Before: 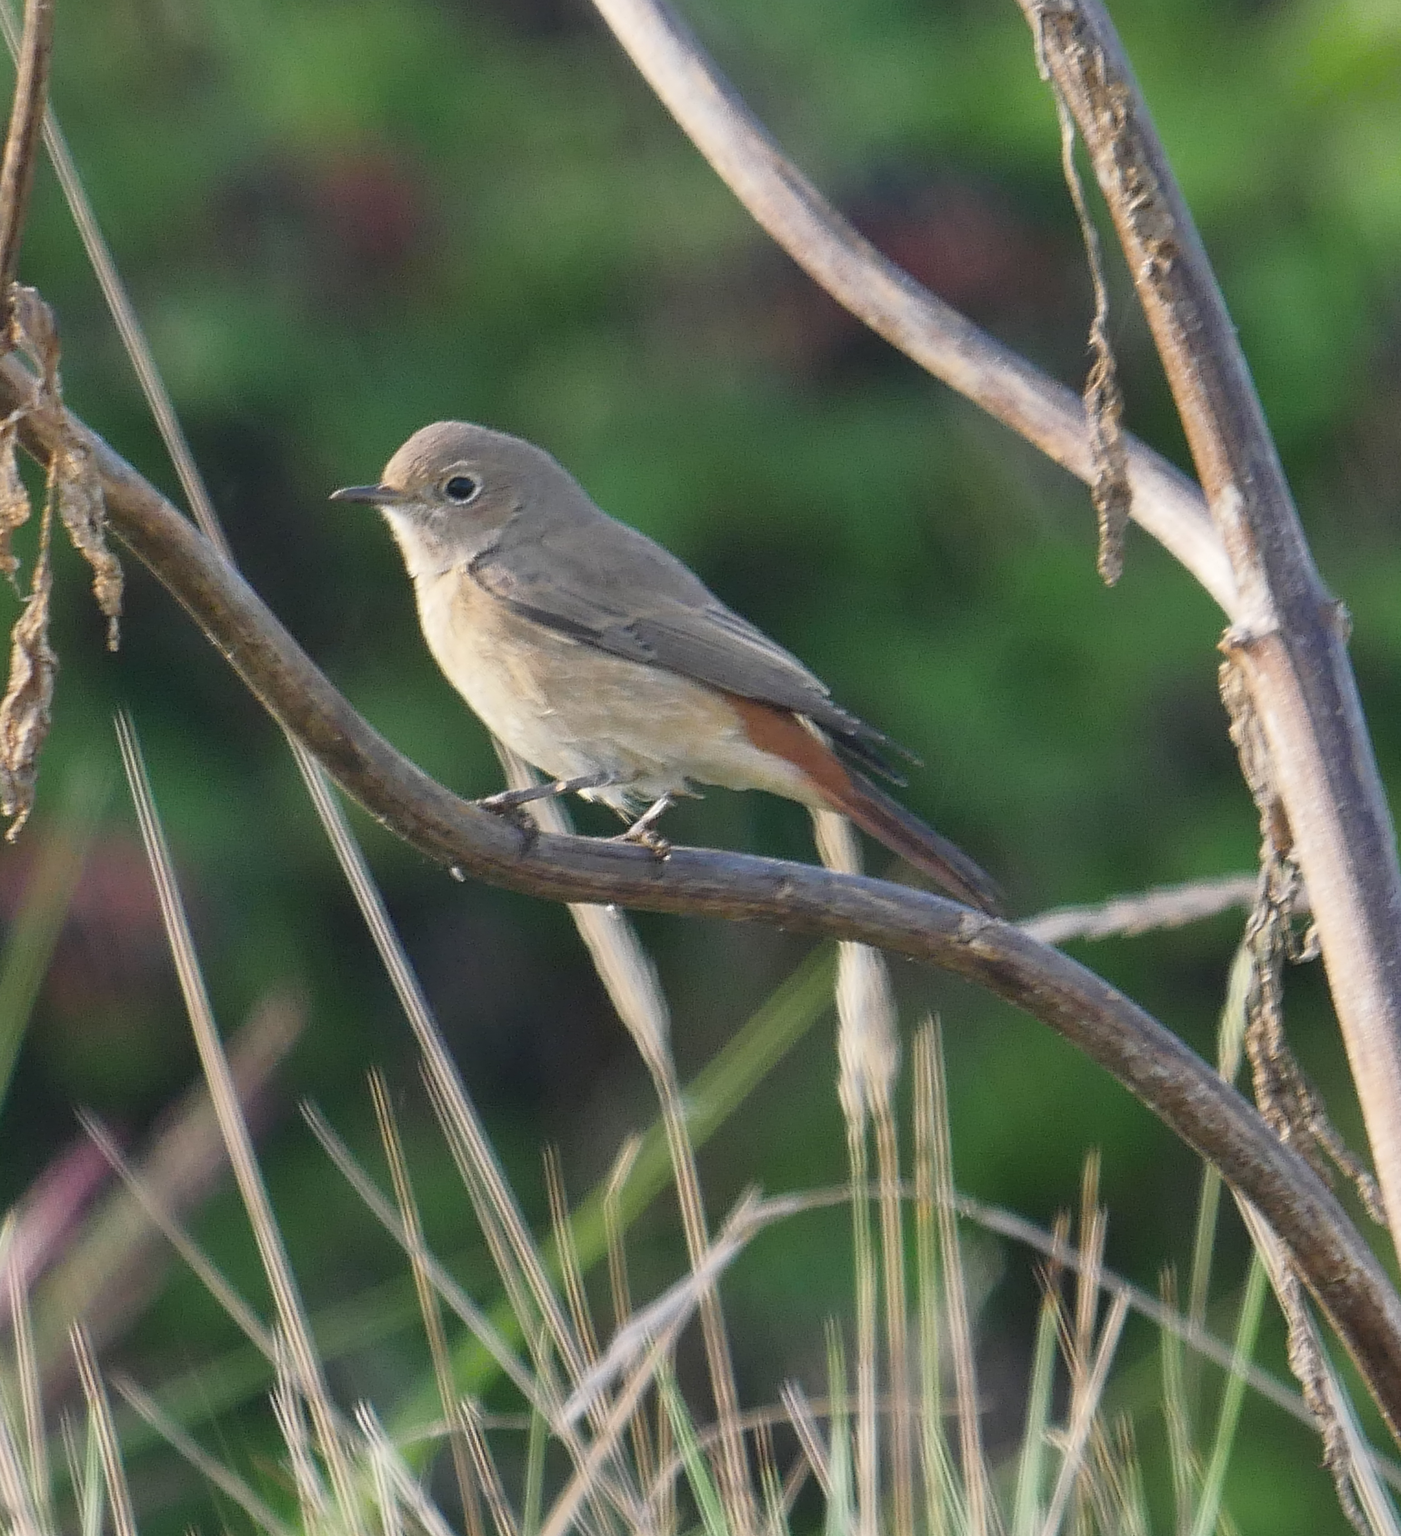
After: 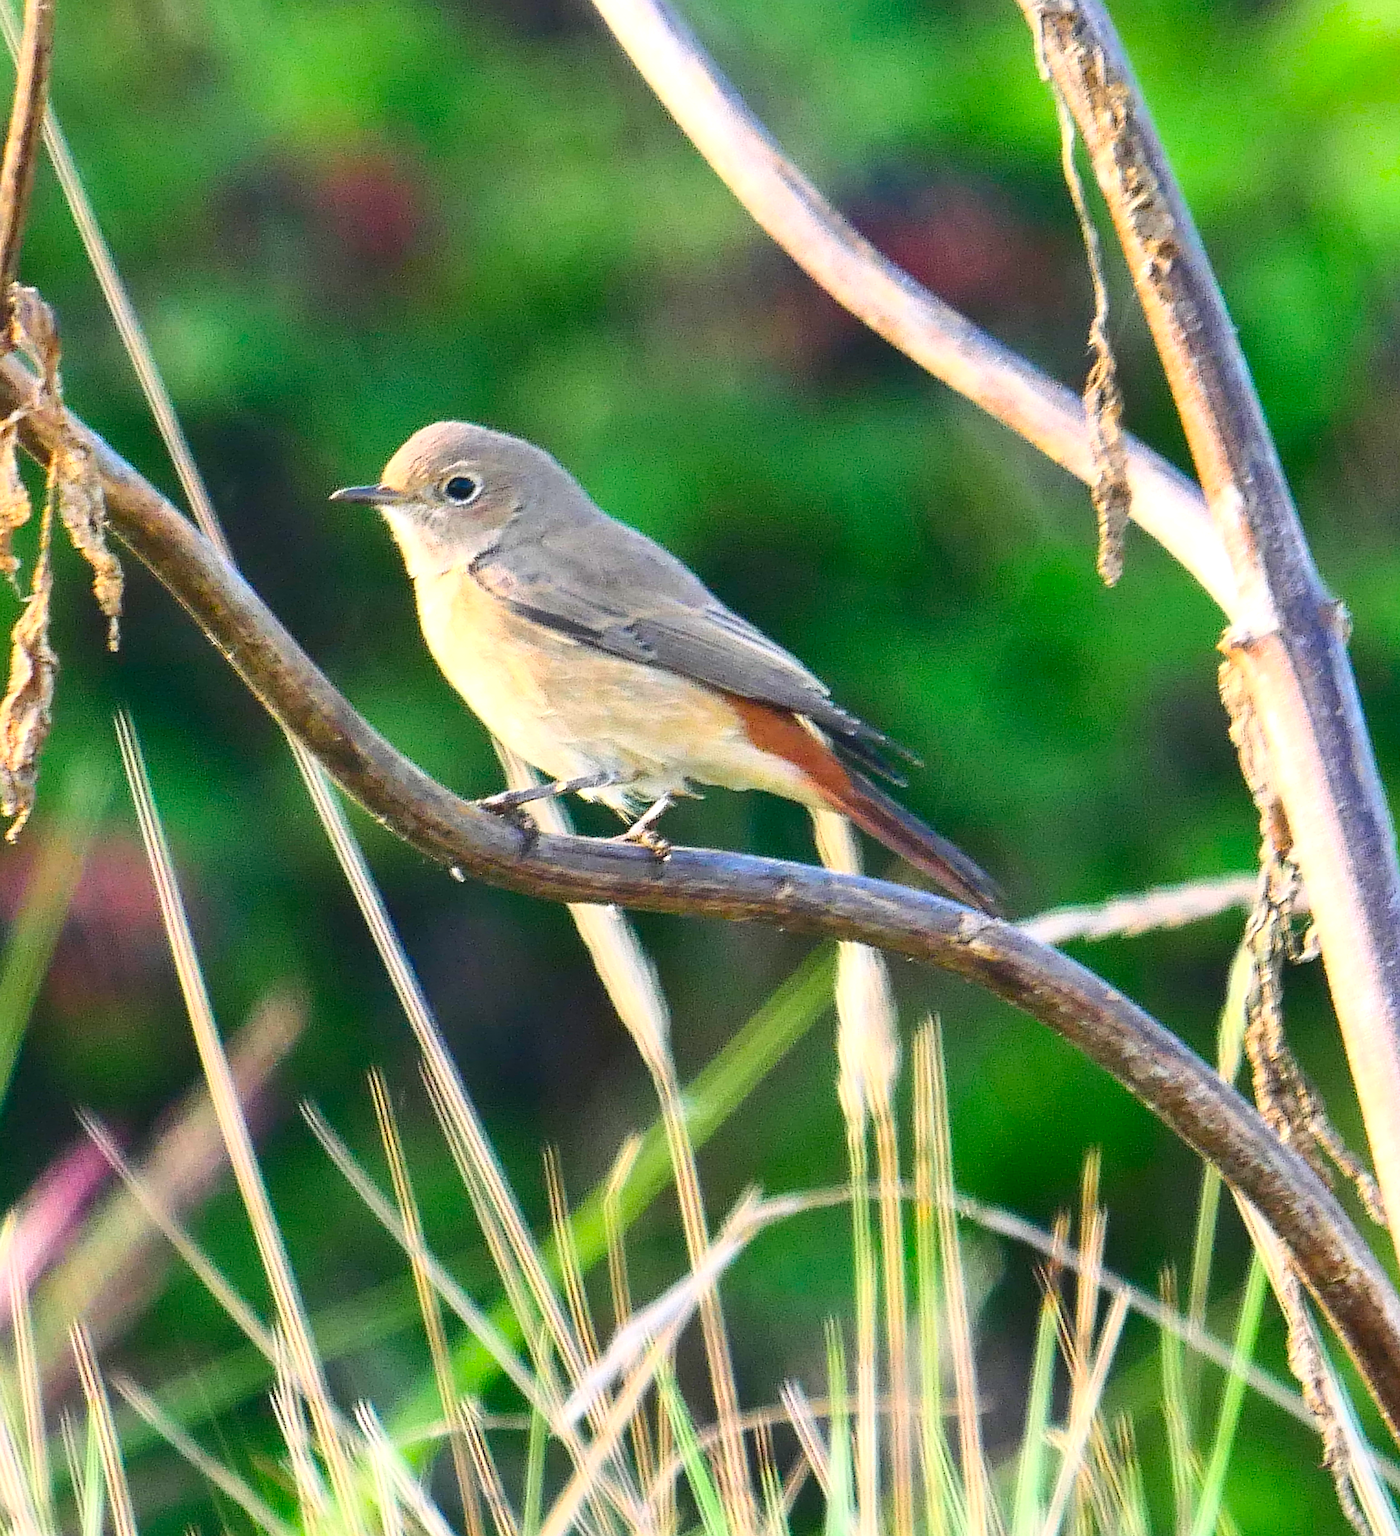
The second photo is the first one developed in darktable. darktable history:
contrast brightness saturation: contrast 0.262, brightness 0.024, saturation 0.858
exposure: black level correction 0, exposure 0.701 EV, compensate highlight preservation false
sharpen: on, module defaults
